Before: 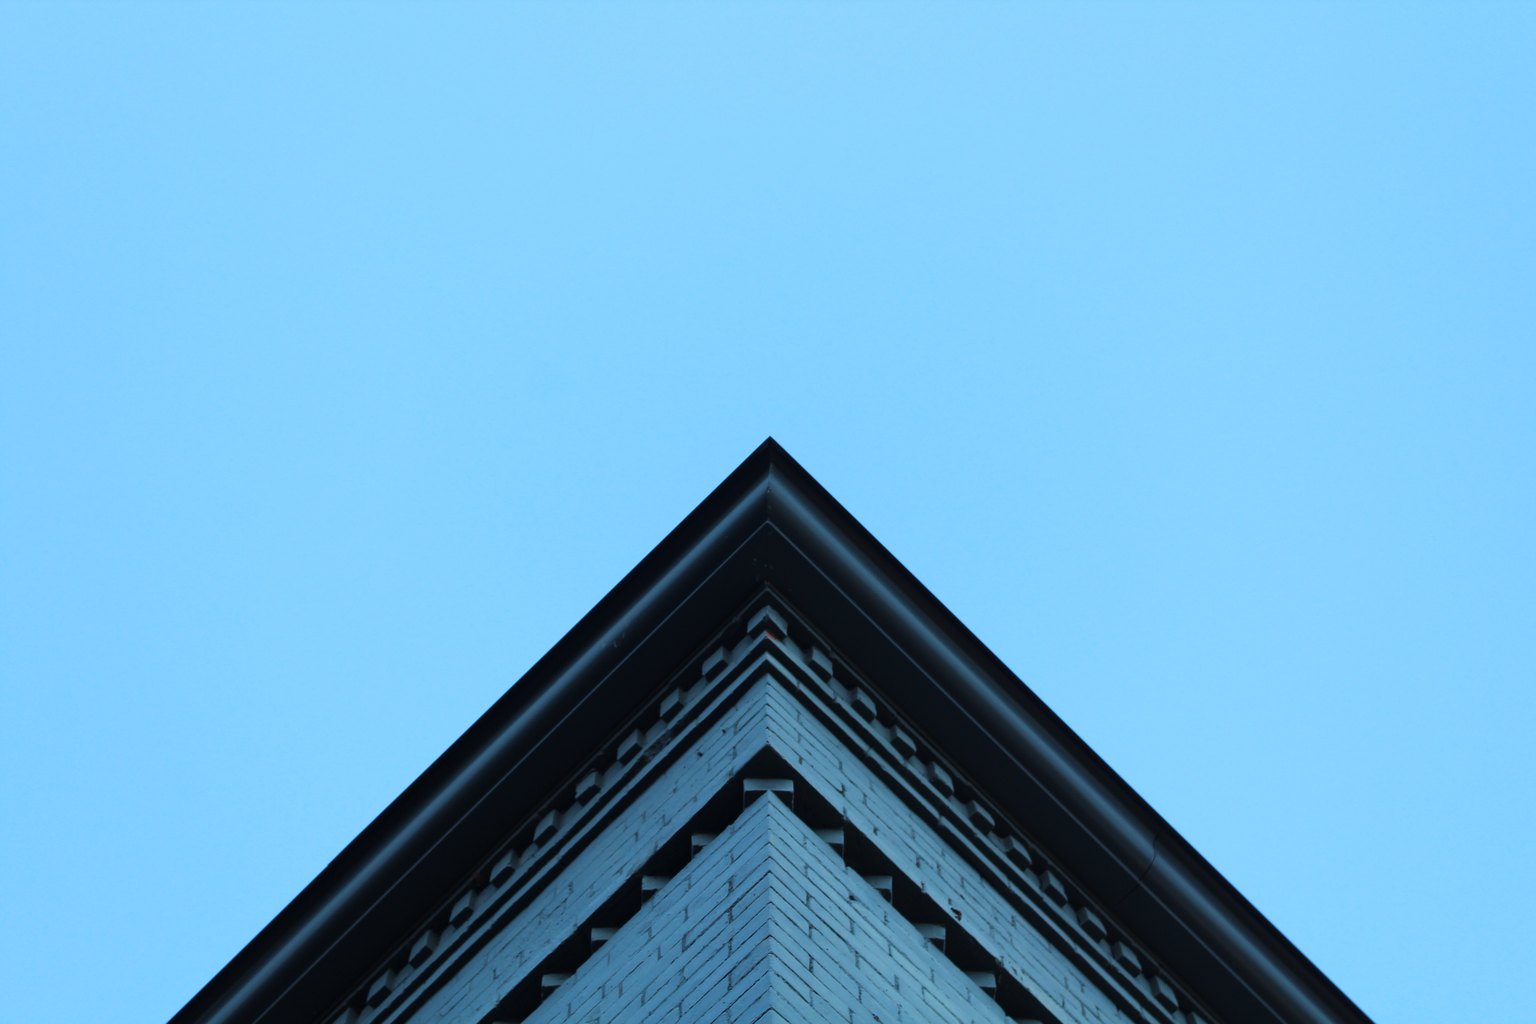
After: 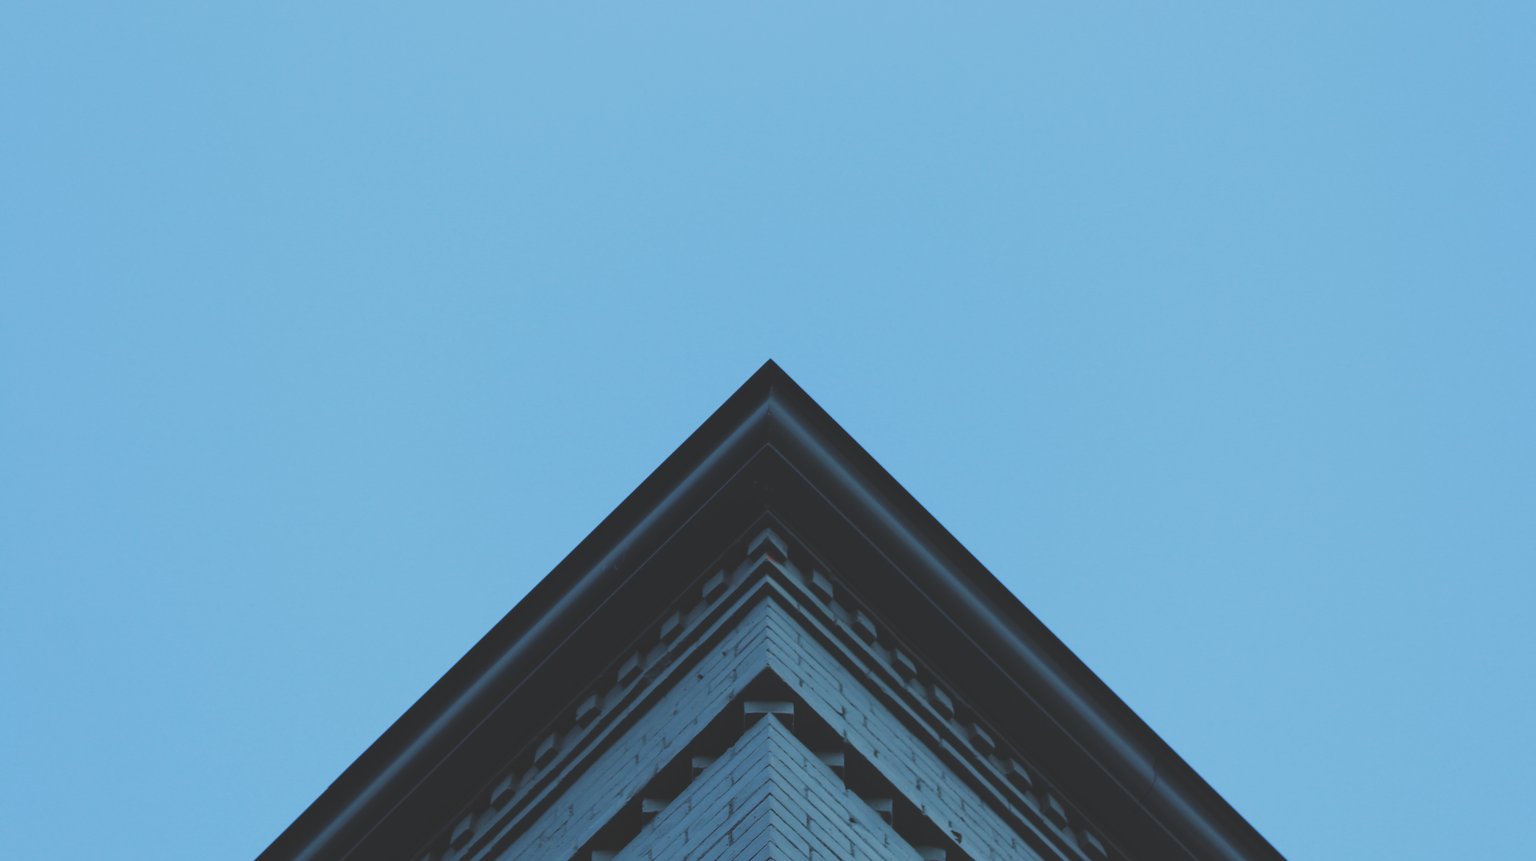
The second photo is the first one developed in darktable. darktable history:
exposure: black level correction -0.036, exposure -0.497 EV, compensate highlight preservation false
crop: top 7.625%, bottom 8.027%
